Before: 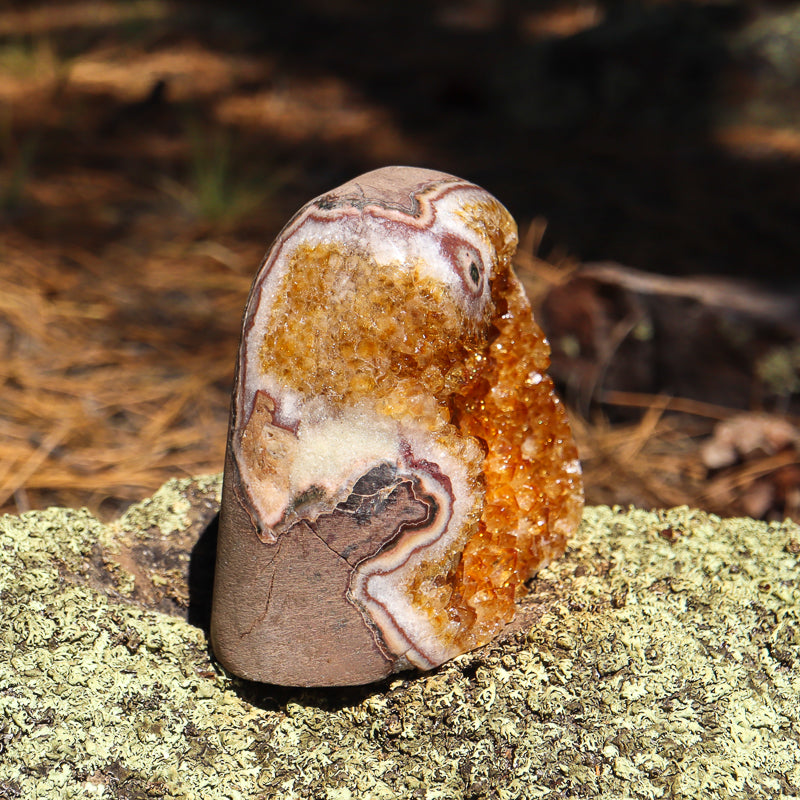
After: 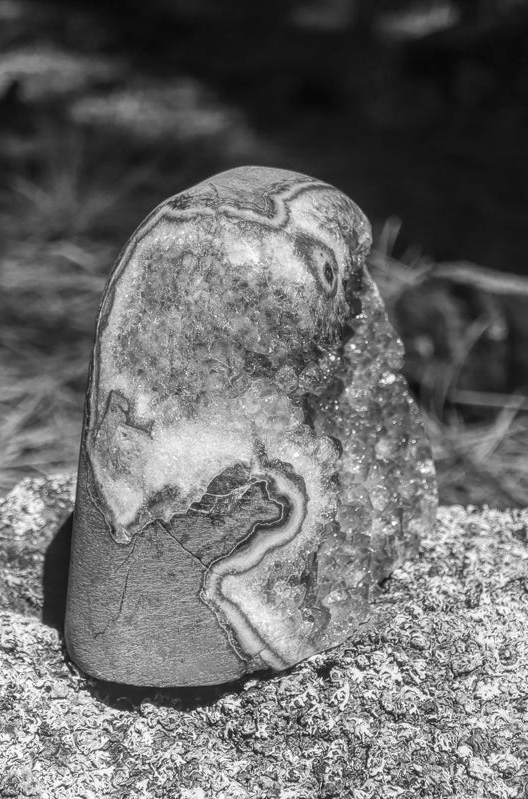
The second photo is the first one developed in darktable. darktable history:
crop and rotate: left 18.442%, right 15.508%
local contrast: highlights 66%, shadows 33%, detail 166%, midtone range 0.2
monochrome: a 32, b 64, size 2.3
